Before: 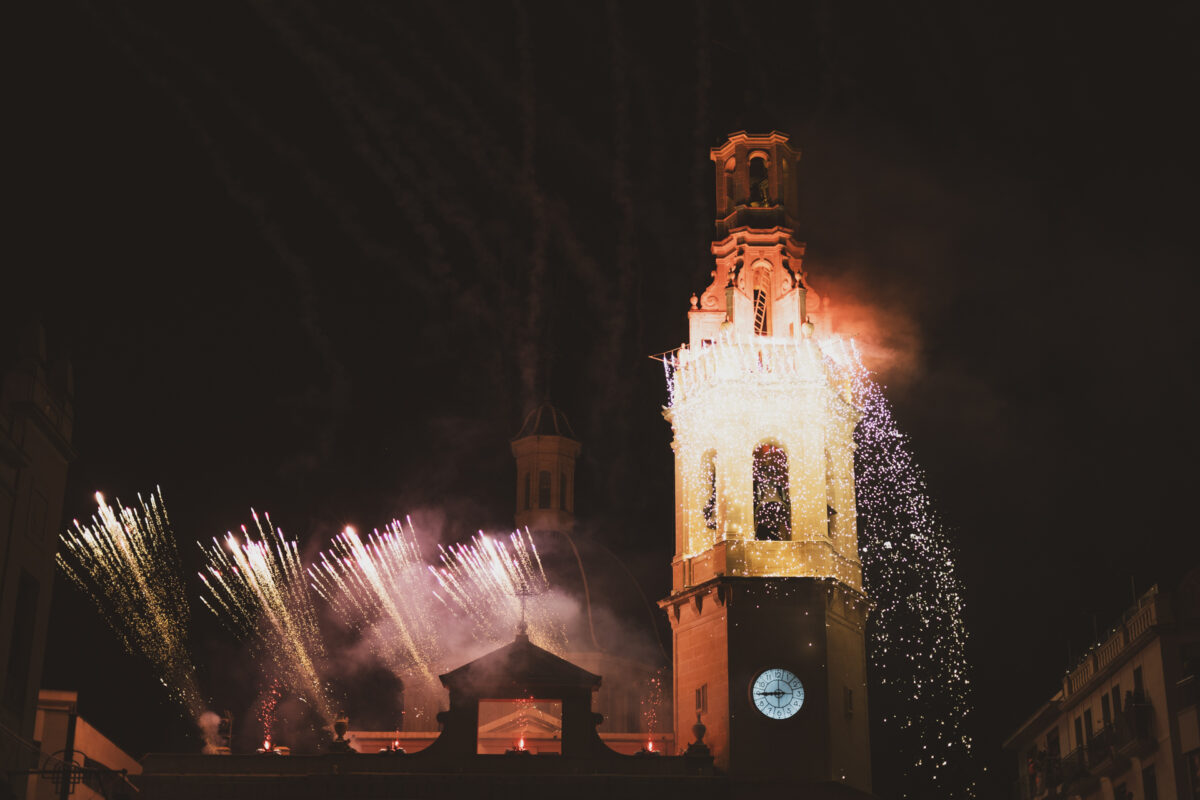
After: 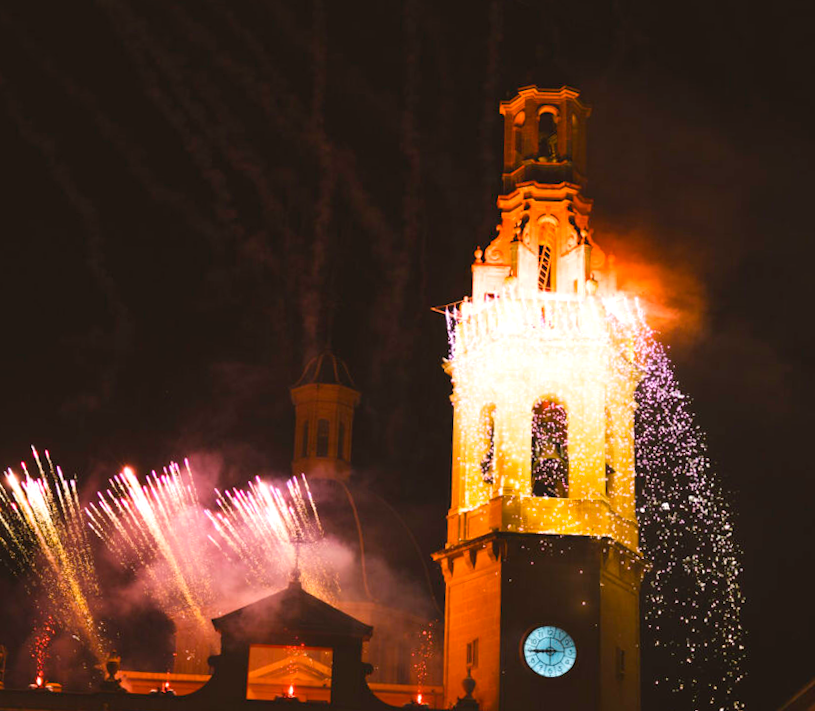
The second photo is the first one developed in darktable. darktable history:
exposure: exposure 0.4 EV, compensate highlight preservation false
contrast brightness saturation: saturation -0.05
rotate and perspective: rotation -1.32°, lens shift (horizontal) -0.031, crop left 0.015, crop right 0.985, crop top 0.047, crop bottom 0.982
crop and rotate: angle -3.27°, left 14.277%, top 0.028%, right 10.766%, bottom 0.028%
color balance rgb: linear chroma grading › global chroma 15%, perceptual saturation grading › global saturation 30%
